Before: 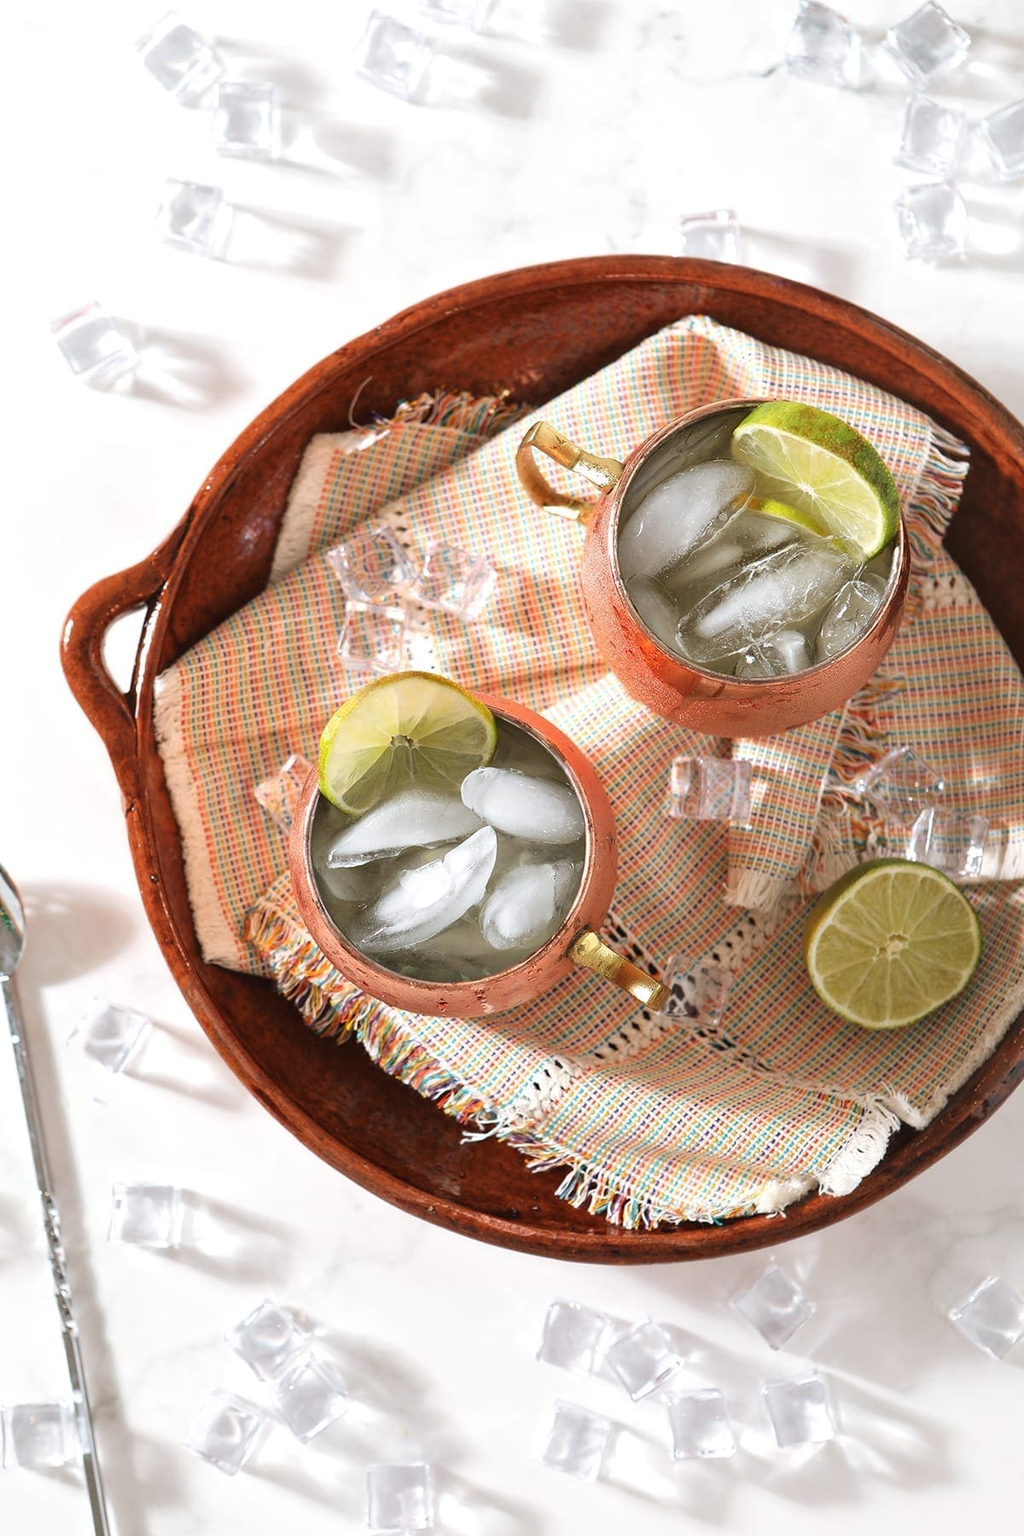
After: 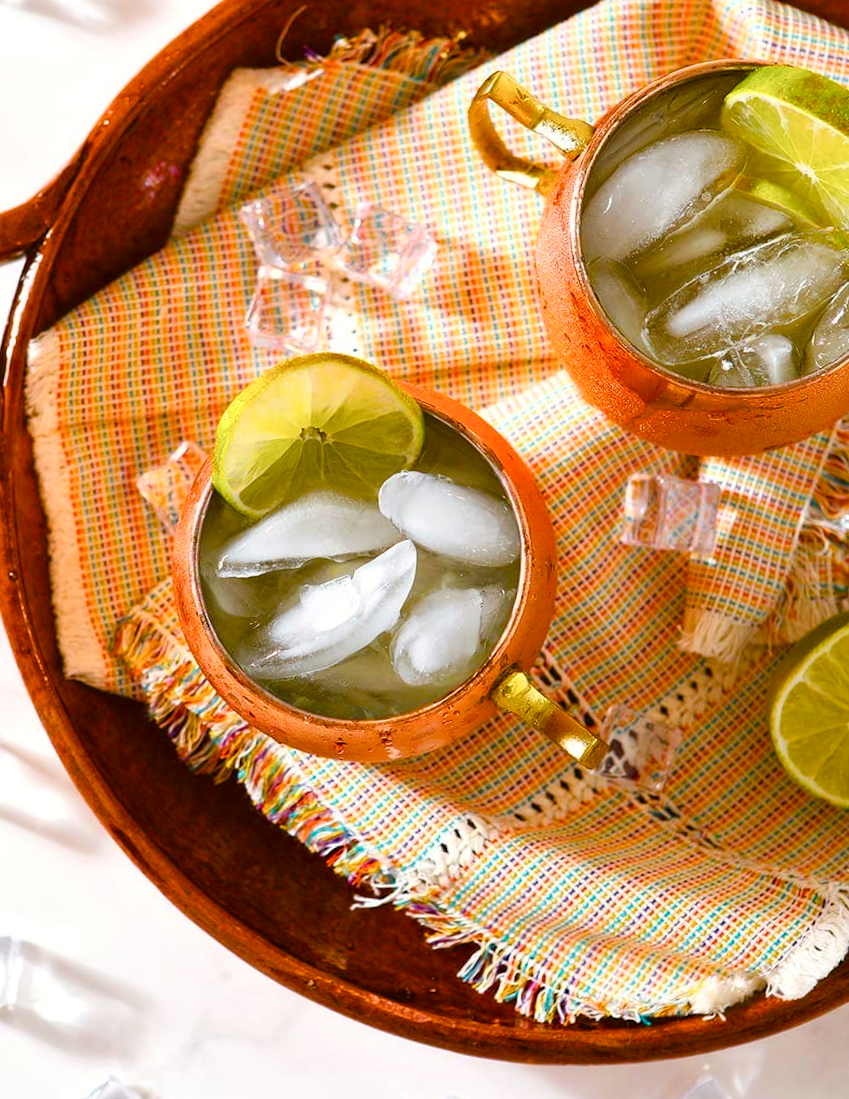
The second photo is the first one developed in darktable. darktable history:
crop and rotate: angle -3.78°, left 9.877%, top 21.142%, right 12.495%, bottom 11.886%
color balance rgb: power › chroma 0.664%, power › hue 60°, highlights gain › chroma 0.166%, highlights gain › hue 331.06°, linear chroma grading › shadows 16.691%, linear chroma grading › highlights 61.636%, linear chroma grading › global chroma 49.659%, perceptual saturation grading › global saturation 25.144%, perceptual saturation grading › highlights -50.58%, perceptual saturation grading › shadows 31.009%
color correction: highlights b* 0.028, saturation 0.976
